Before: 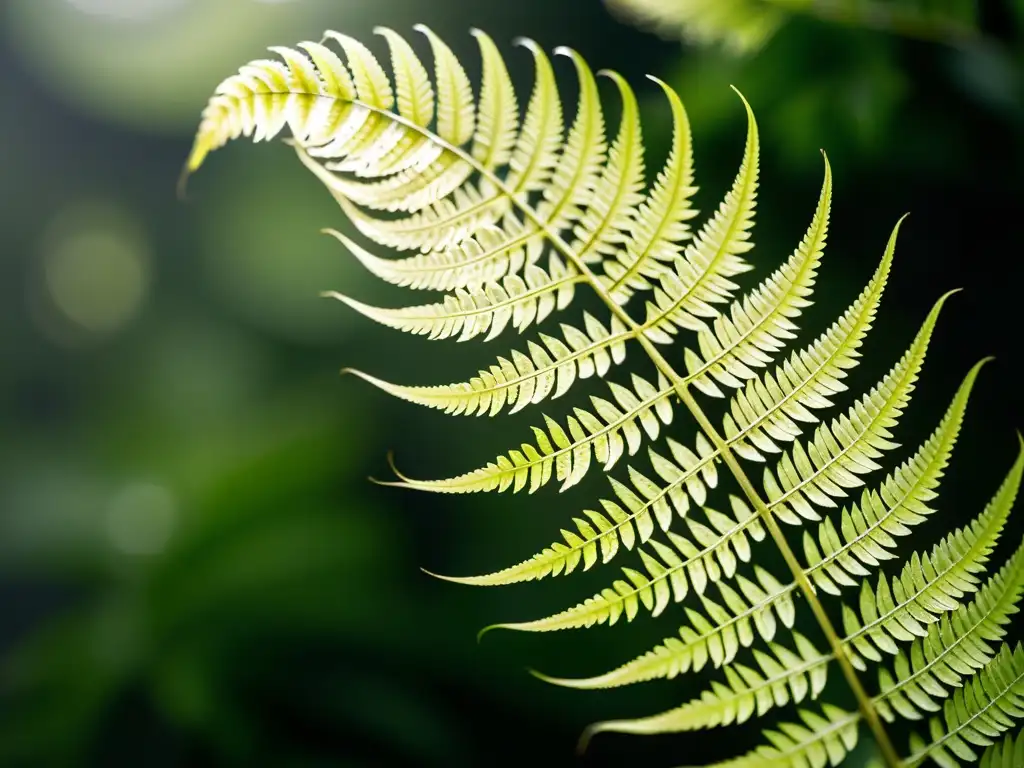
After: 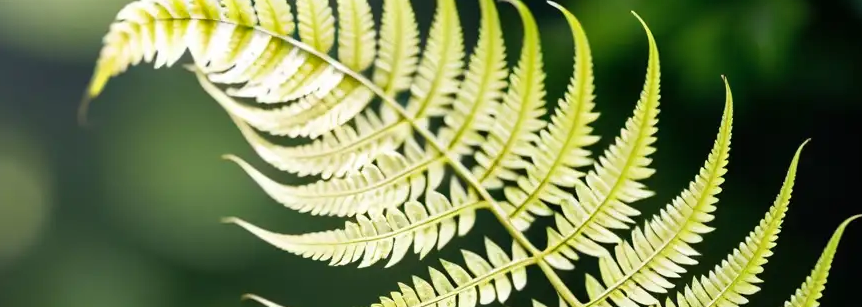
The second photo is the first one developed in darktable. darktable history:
crop and rotate: left 9.677%, top 9.733%, right 6.065%, bottom 50.213%
shadows and highlights: shadows 31.67, highlights -32.21, soften with gaussian
